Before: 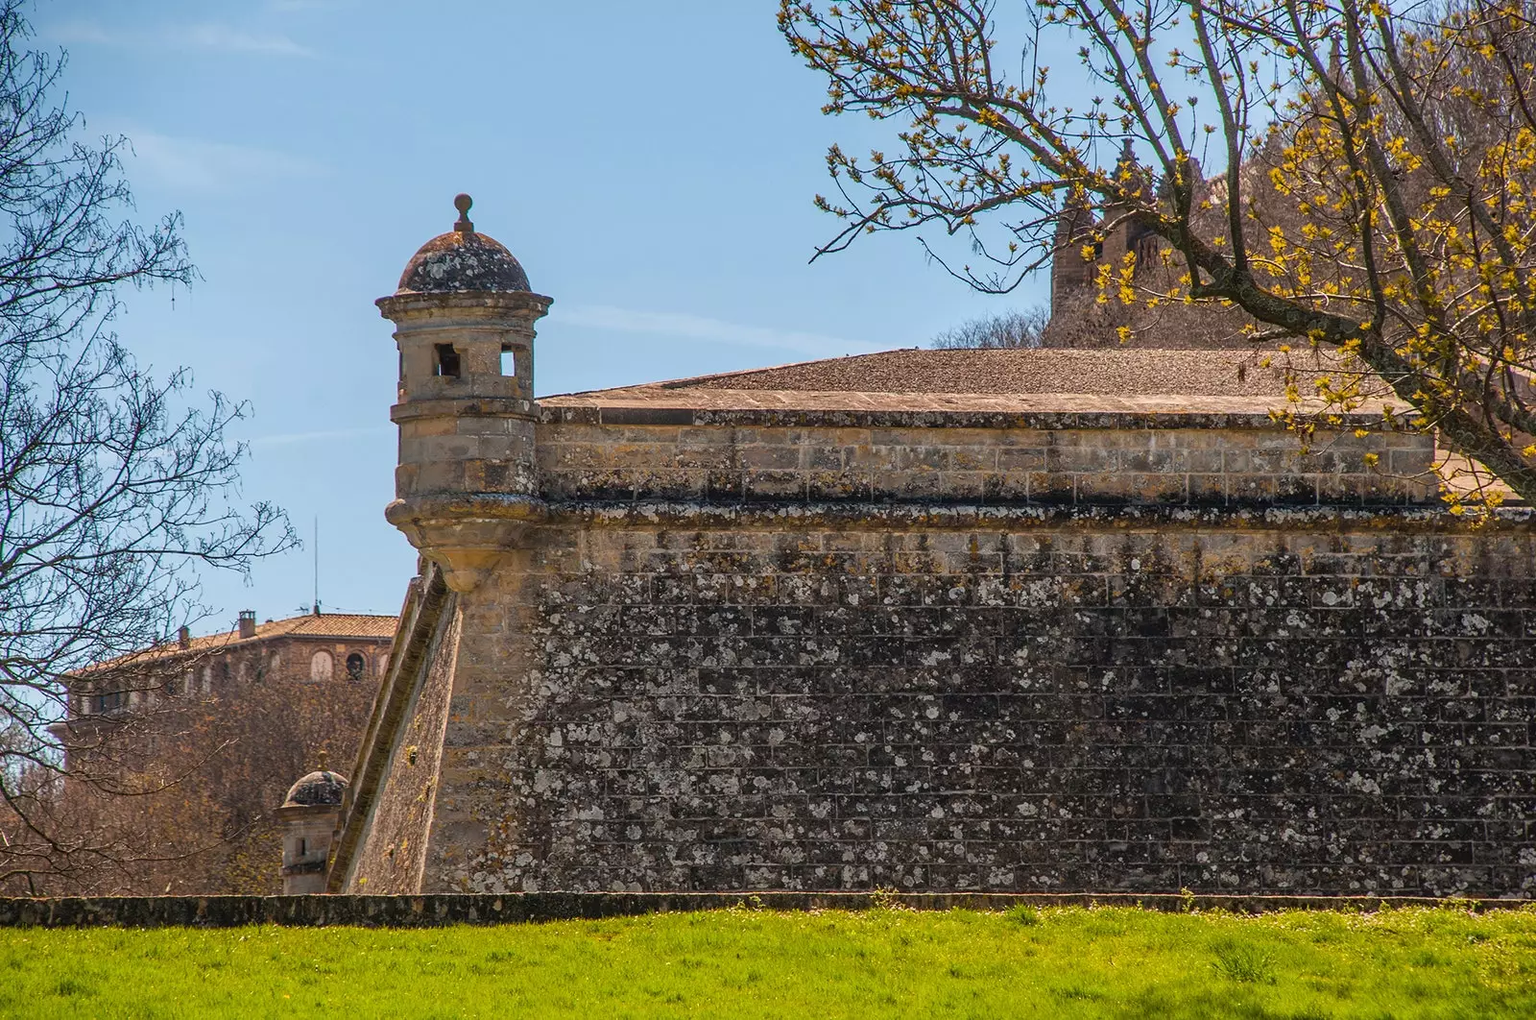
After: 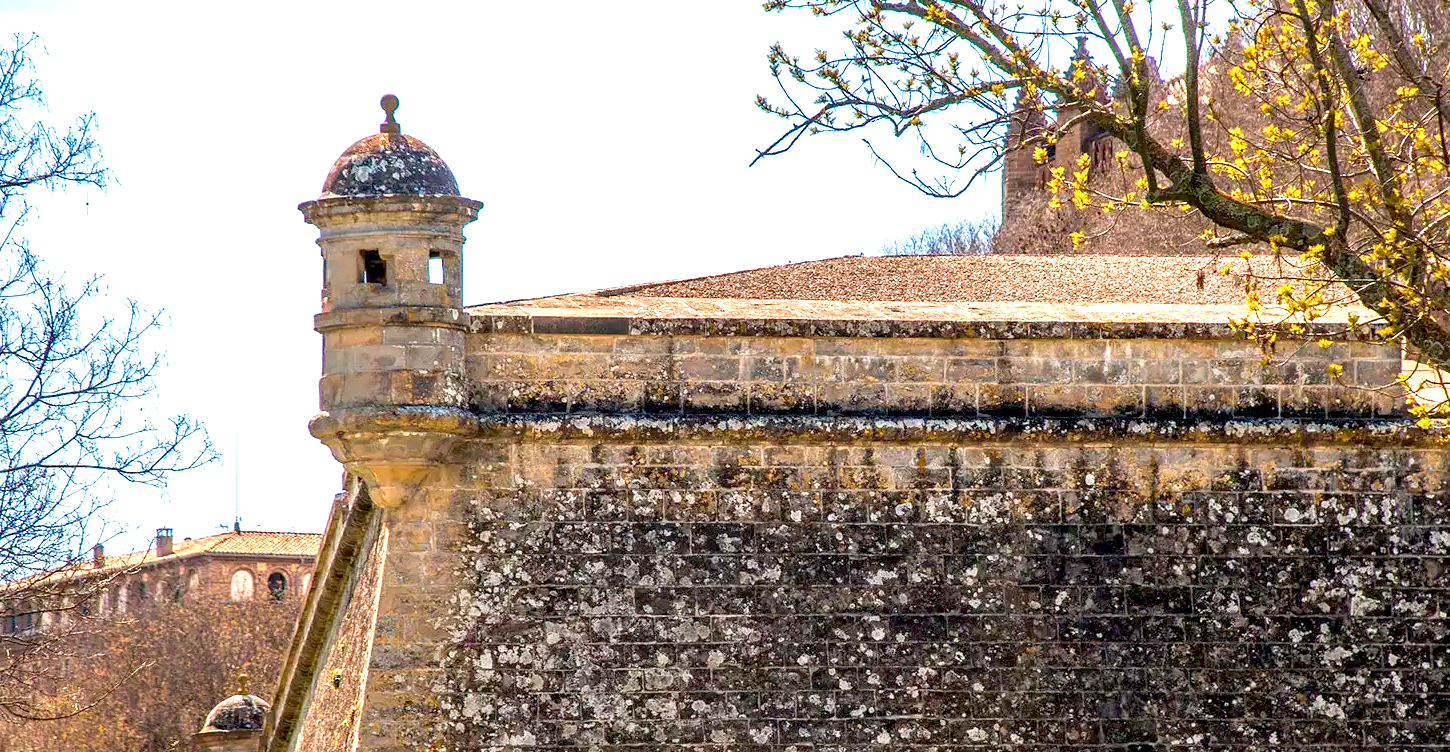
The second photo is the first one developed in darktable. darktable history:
velvia: on, module defaults
crop: left 5.825%, top 10.187%, right 3.5%, bottom 18.945%
exposure: black level correction 0.009, exposure 1.42 EV, compensate exposure bias true, compensate highlight preservation false
